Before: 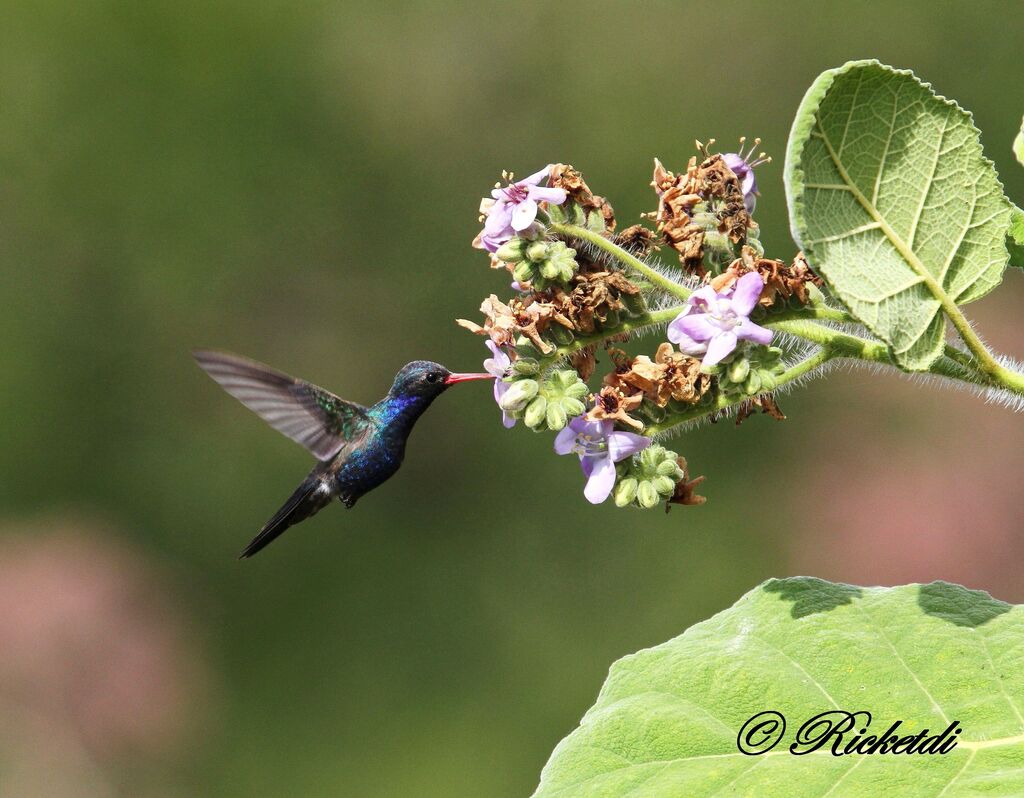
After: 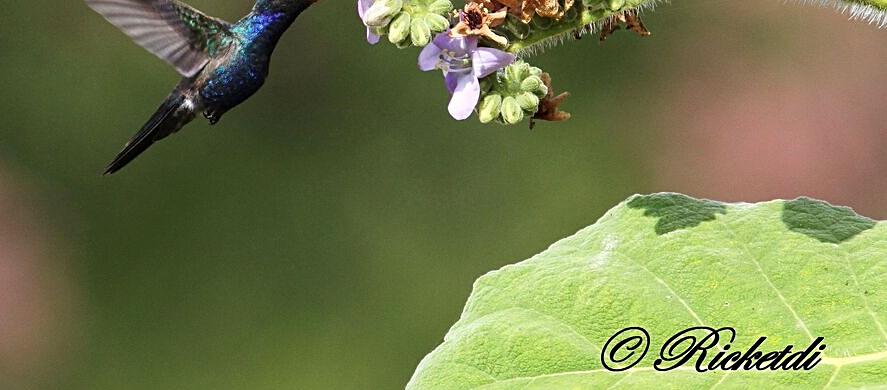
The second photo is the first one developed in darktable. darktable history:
sharpen: on, module defaults
crop and rotate: left 13.306%, top 48.129%, bottom 2.928%
